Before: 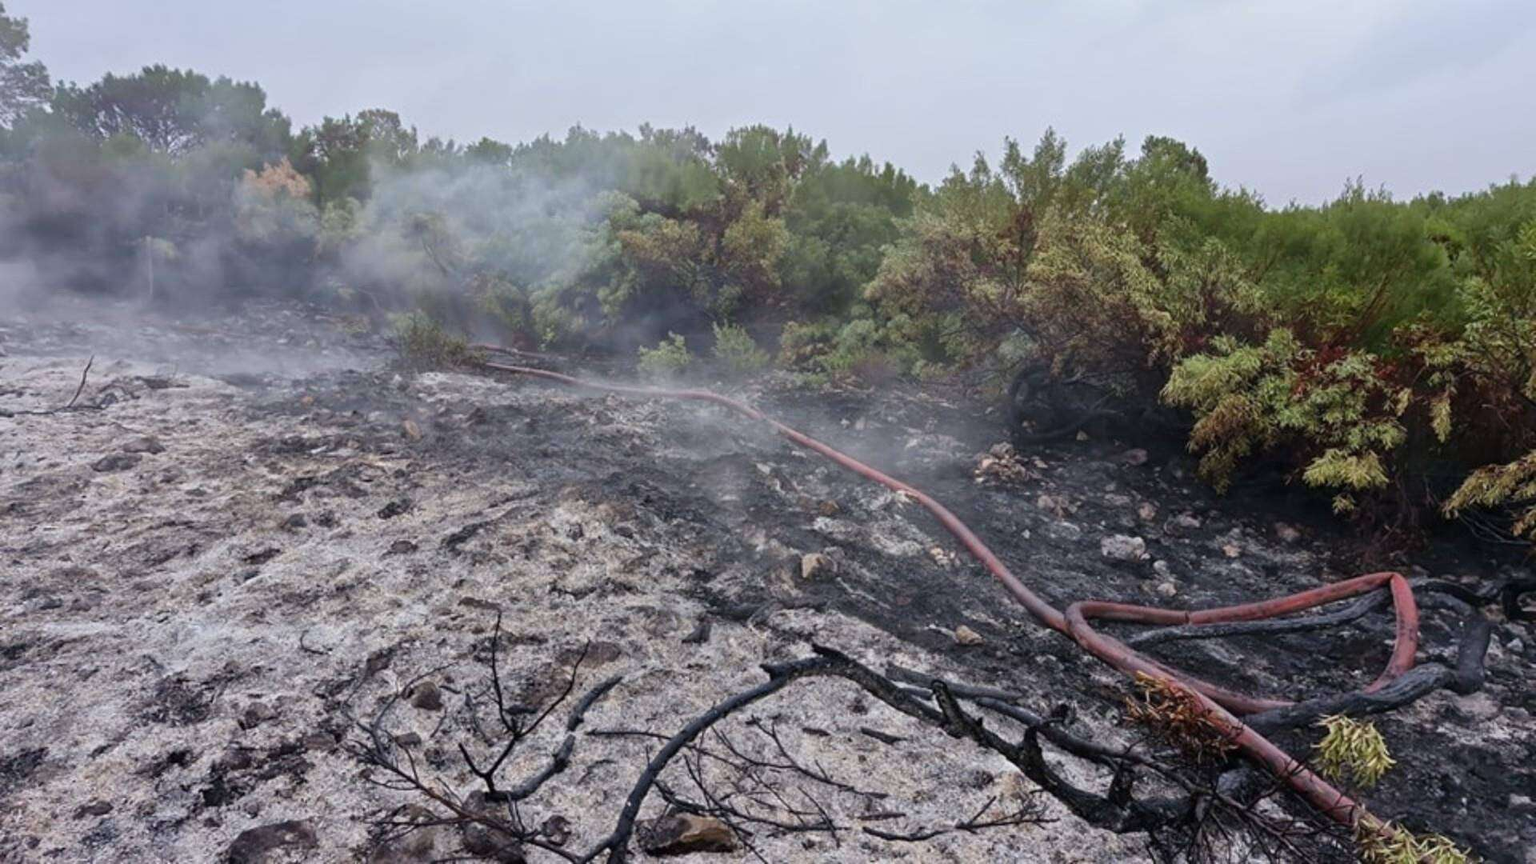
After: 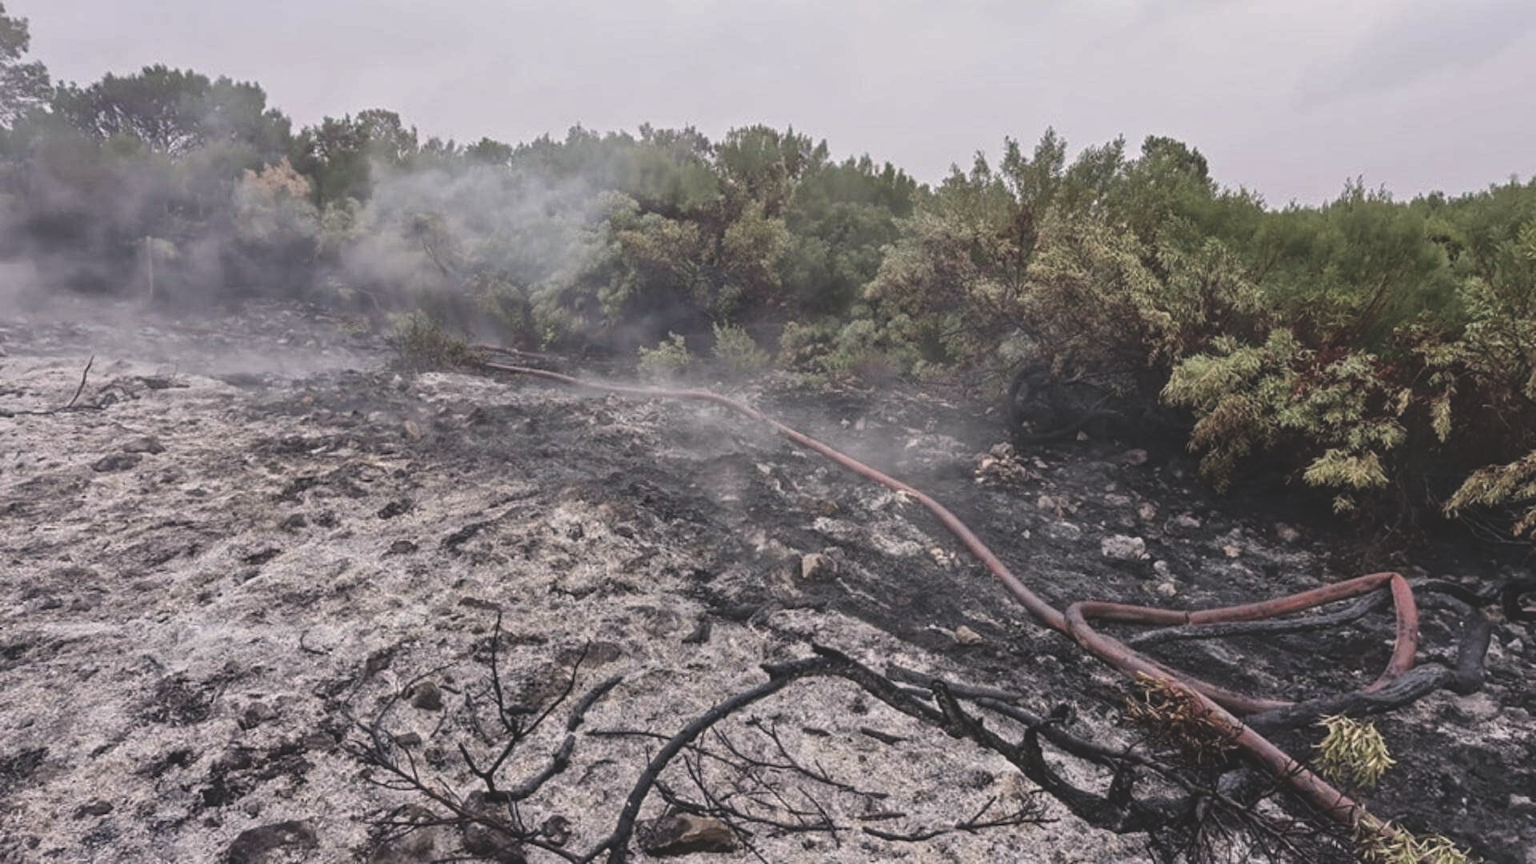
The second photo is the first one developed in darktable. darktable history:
local contrast: on, module defaults
color correction: highlights a* 5.59, highlights b* 5.24, saturation 0.68
exposure: black level correction -0.025, exposure -0.117 EV, compensate highlight preservation false
